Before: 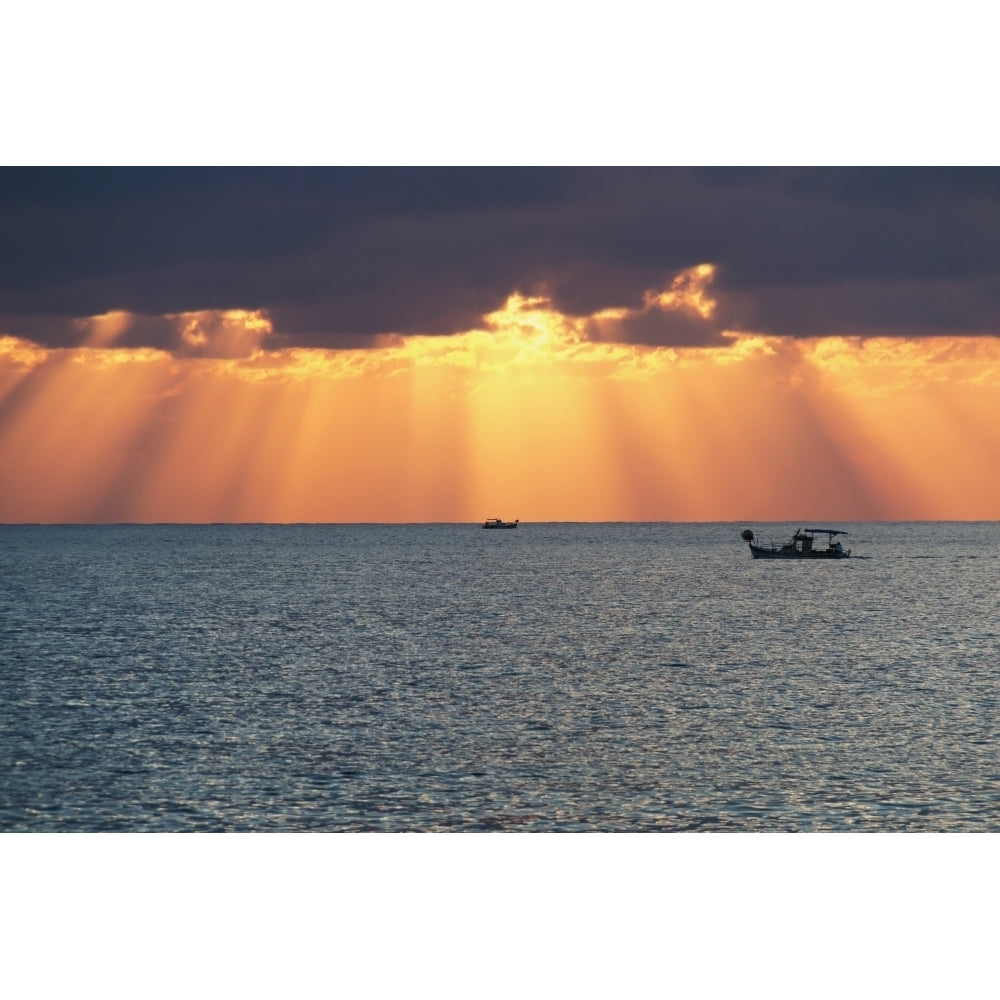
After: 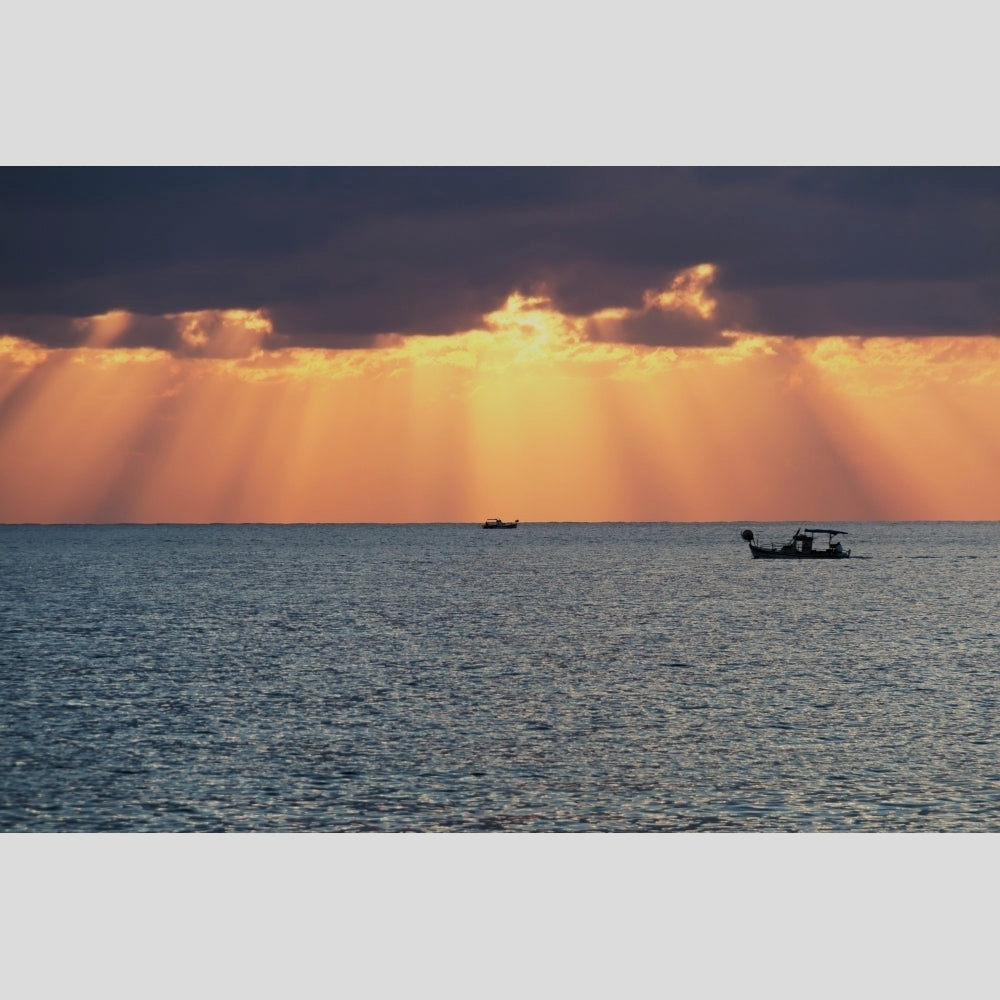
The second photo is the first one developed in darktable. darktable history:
white balance: emerald 1
filmic rgb: white relative exposure 3.9 EV, hardness 4.26
tone equalizer: on, module defaults
